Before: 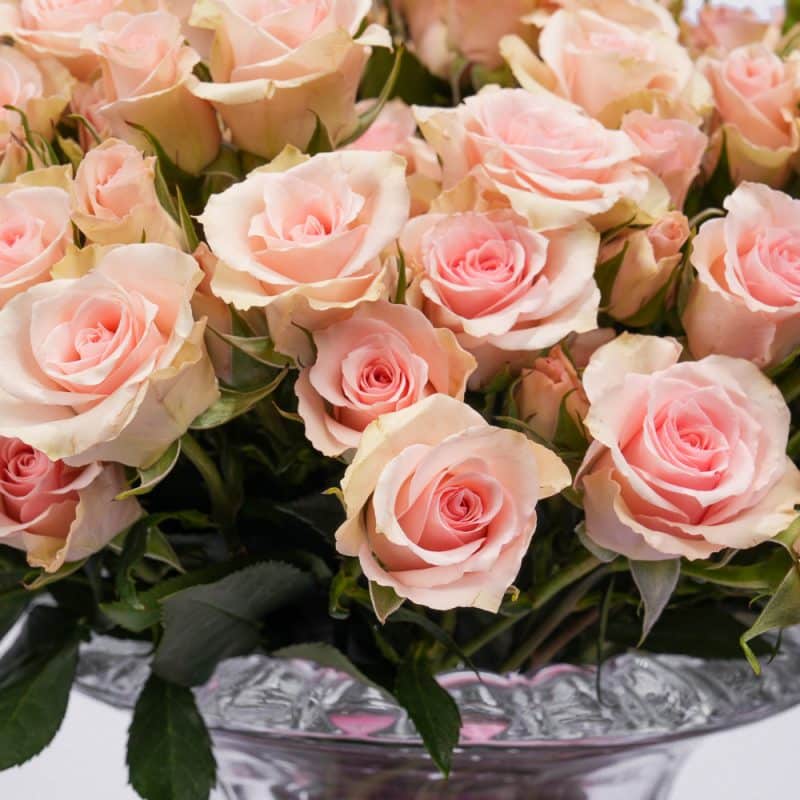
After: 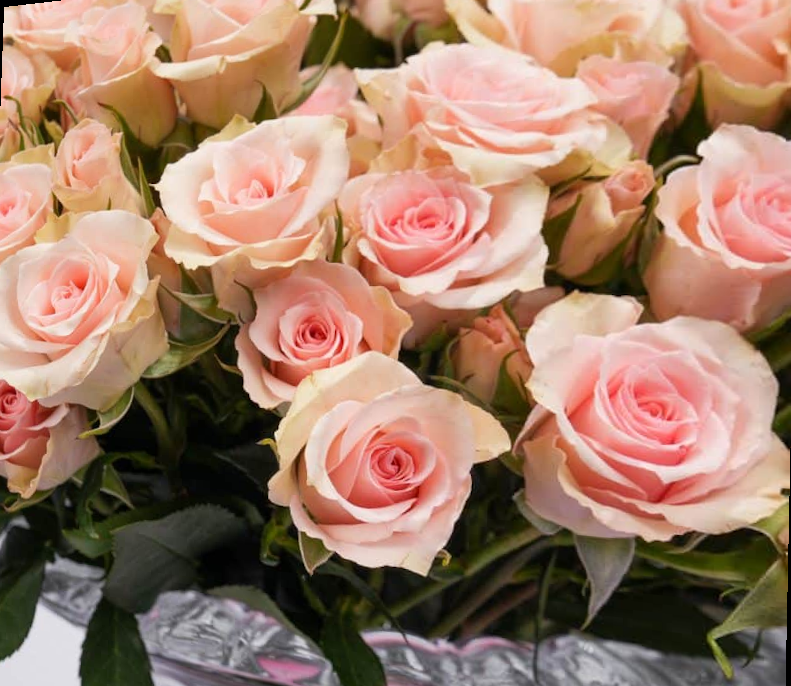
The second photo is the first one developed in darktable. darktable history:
rotate and perspective: rotation 1.69°, lens shift (vertical) -0.023, lens shift (horizontal) -0.291, crop left 0.025, crop right 0.988, crop top 0.092, crop bottom 0.842
